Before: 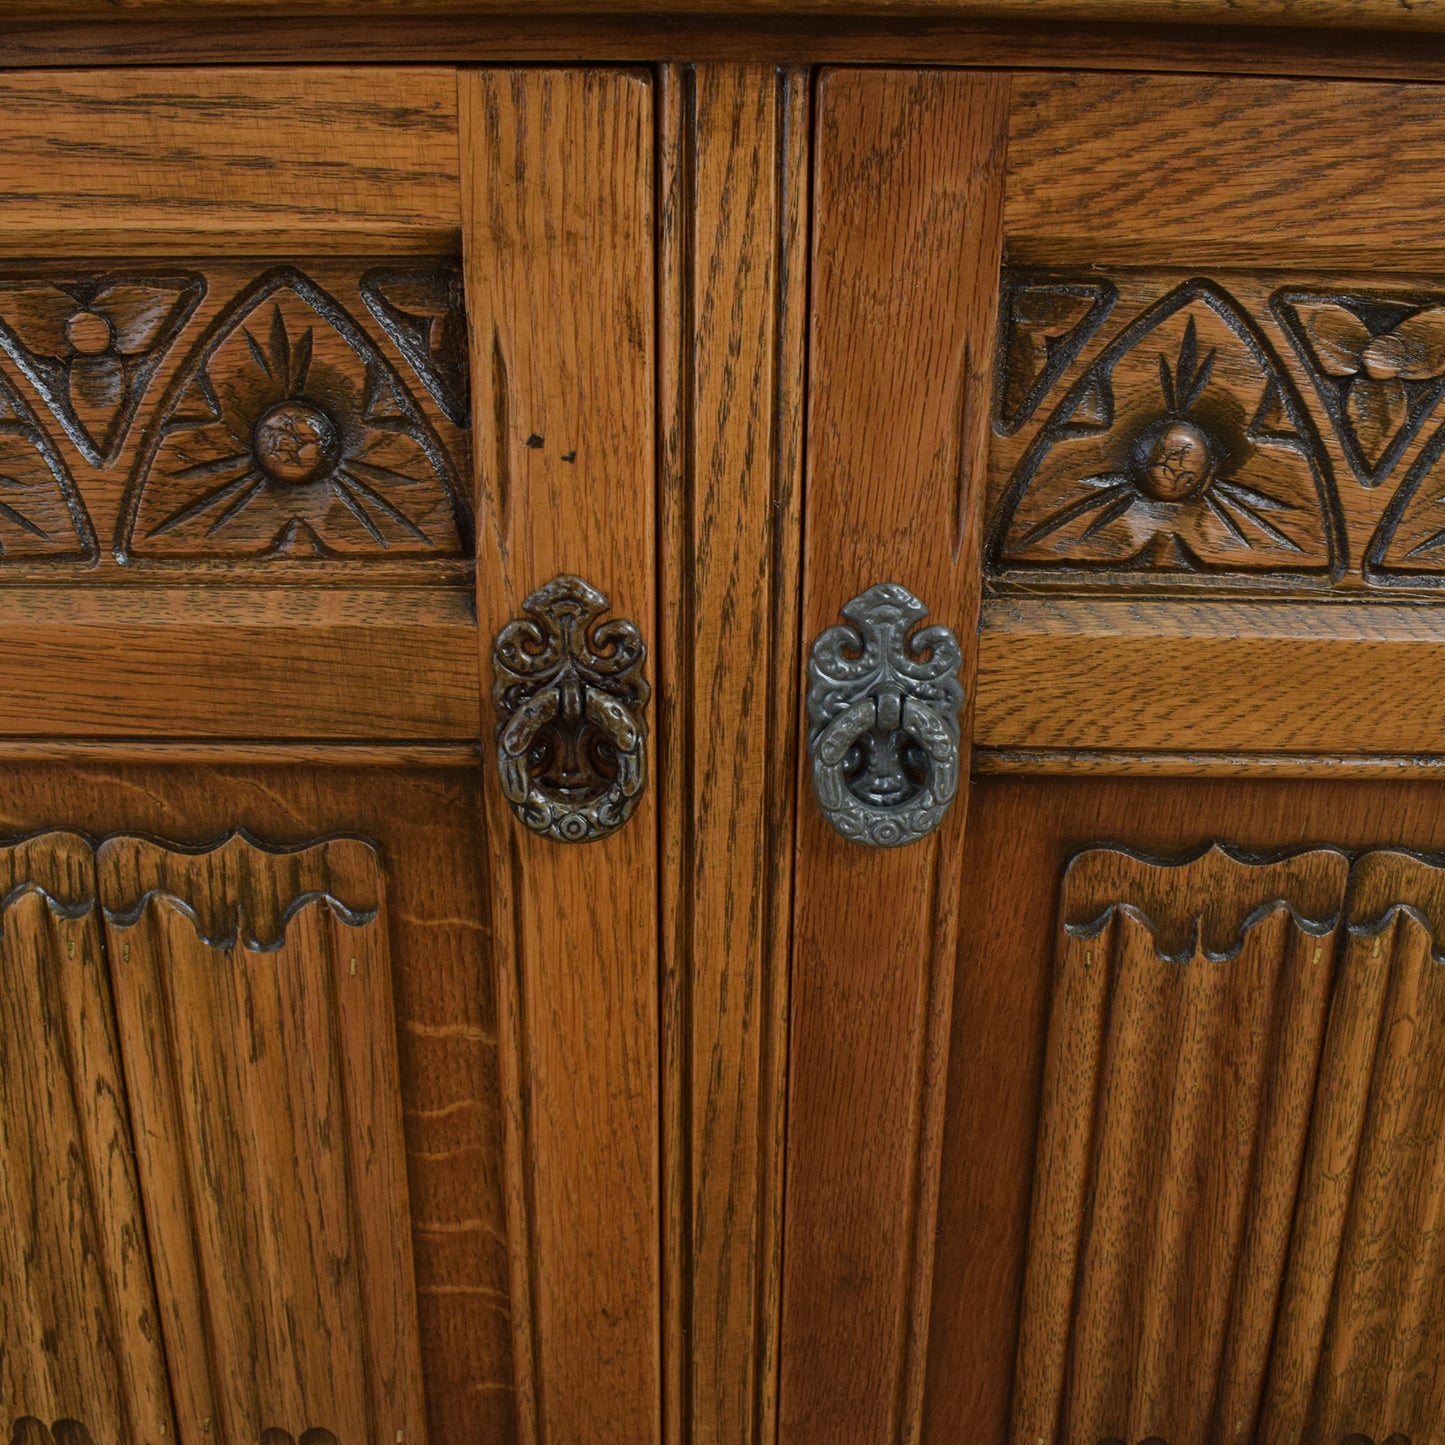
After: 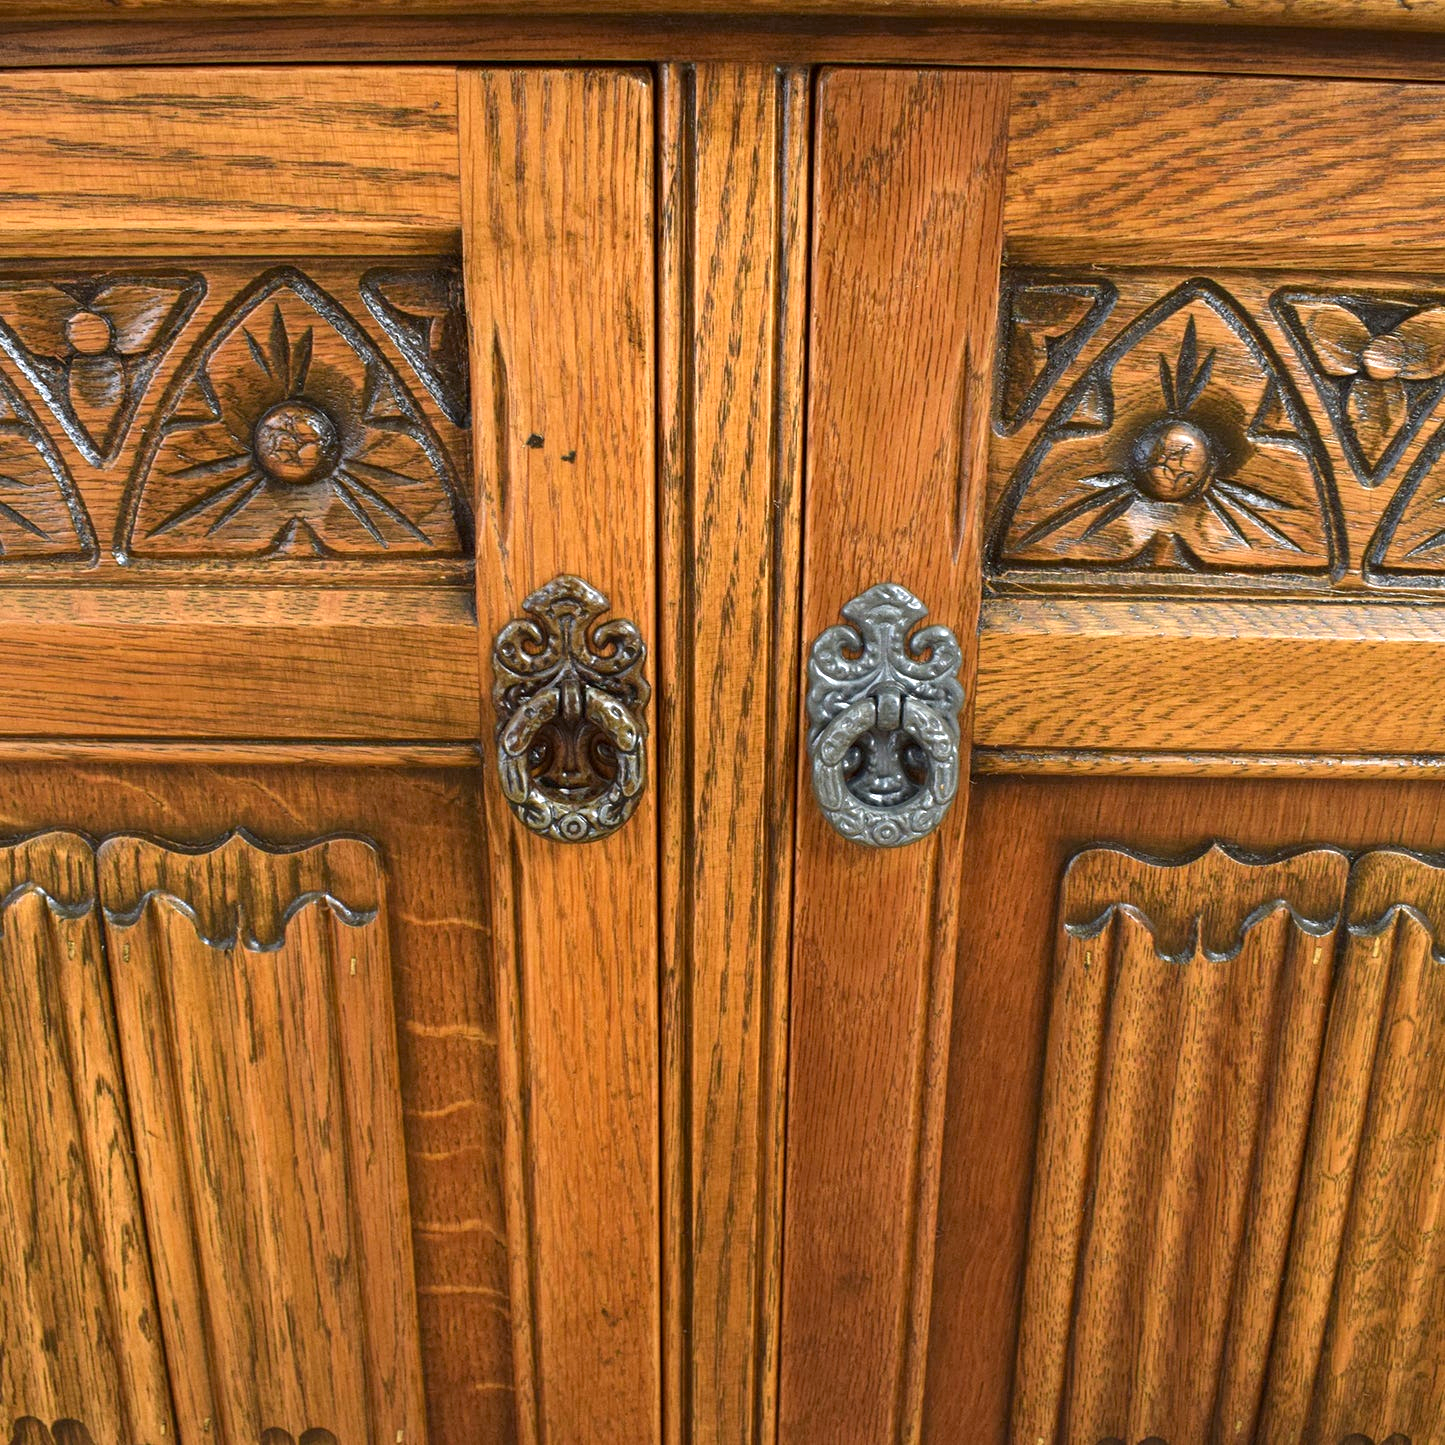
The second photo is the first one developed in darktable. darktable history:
exposure: black level correction 0.001, exposure 1.399 EV, compensate highlight preservation false
